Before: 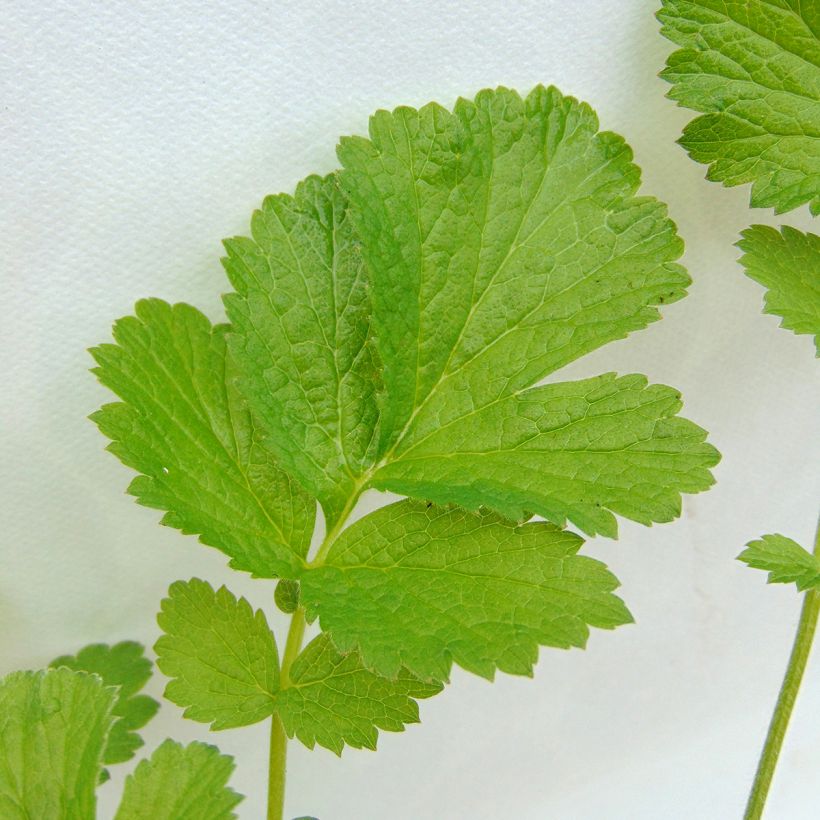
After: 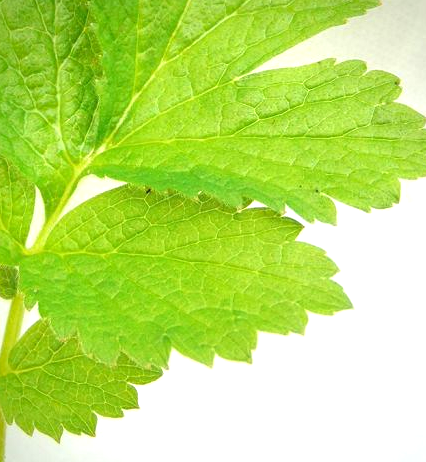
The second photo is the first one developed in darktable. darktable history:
exposure: exposure 1.001 EV, compensate highlight preservation false
crop: left 34.28%, top 38.394%, right 13.726%, bottom 5.153%
tone equalizer: smoothing diameter 2.03%, edges refinement/feathering 17.54, mask exposure compensation -1.57 EV, filter diffusion 5
vignetting: brightness -0.376, saturation 0.019
